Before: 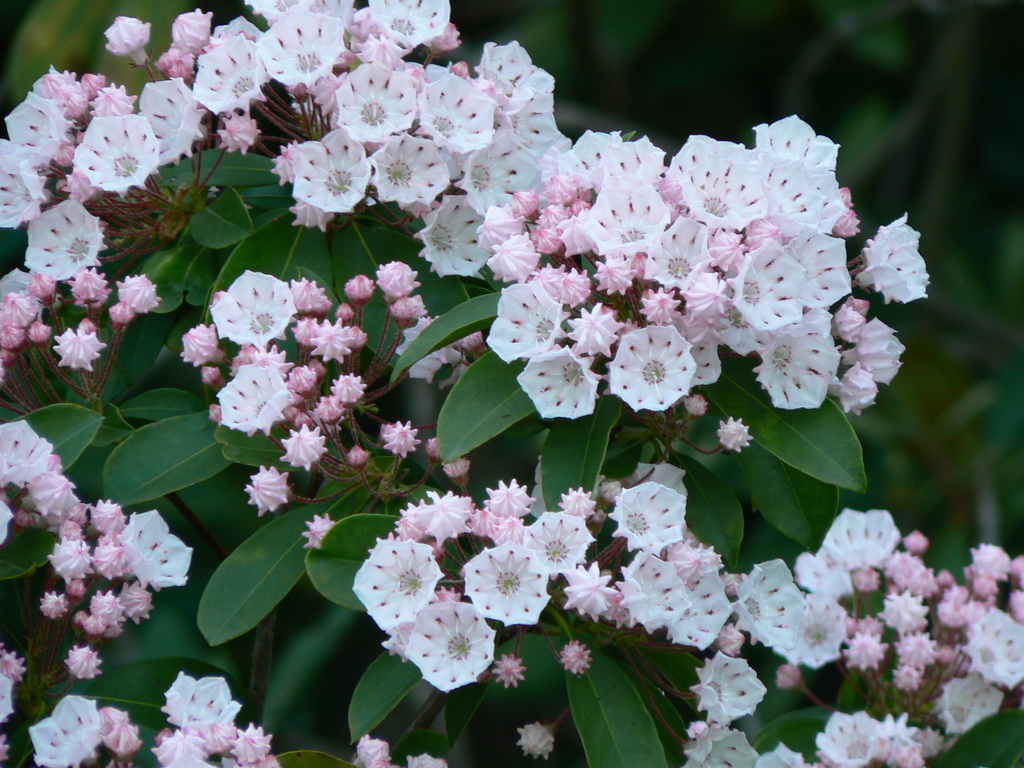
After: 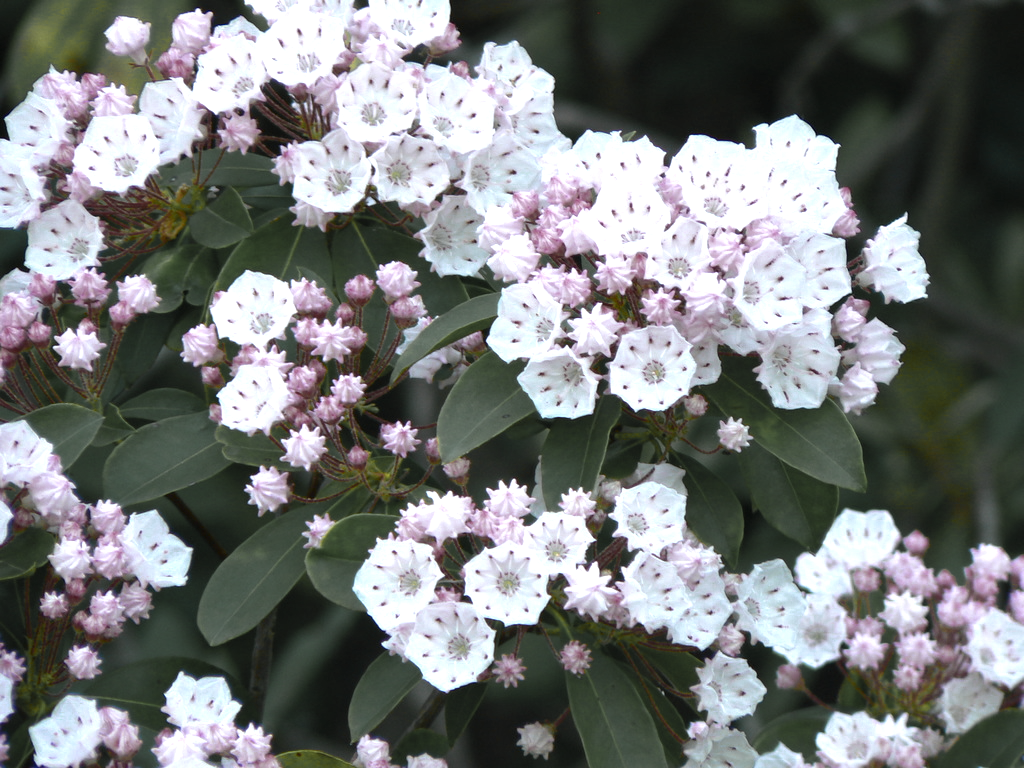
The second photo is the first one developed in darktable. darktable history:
color zones: curves: ch0 [(0.004, 0.306) (0.107, 0.448) (0.252, 0.656) (0.41, 0.398) (0.595, 0.515) (0.768, 0.628)]; ch1 [(0.07, 0.323) (0.151, 0.452) (0.252, 0.608) (0.346, 0.221) (0.463, 0.189) (0.61, 0.368) (0.735, 0.395) (0.921, 0.412)]; ch2 [(0, 0.476) (0.132, 0.512) (0.243, 0.512) (0.397, 0.48) (0.522, 0.376) (0.634, 0.536) (0.761, 0.46)]
exposure: black level correction 0, exposure 0.498 EV, compensate highlight preservation false
shadows and highlights: shadows 25.48, highlights -23.14
